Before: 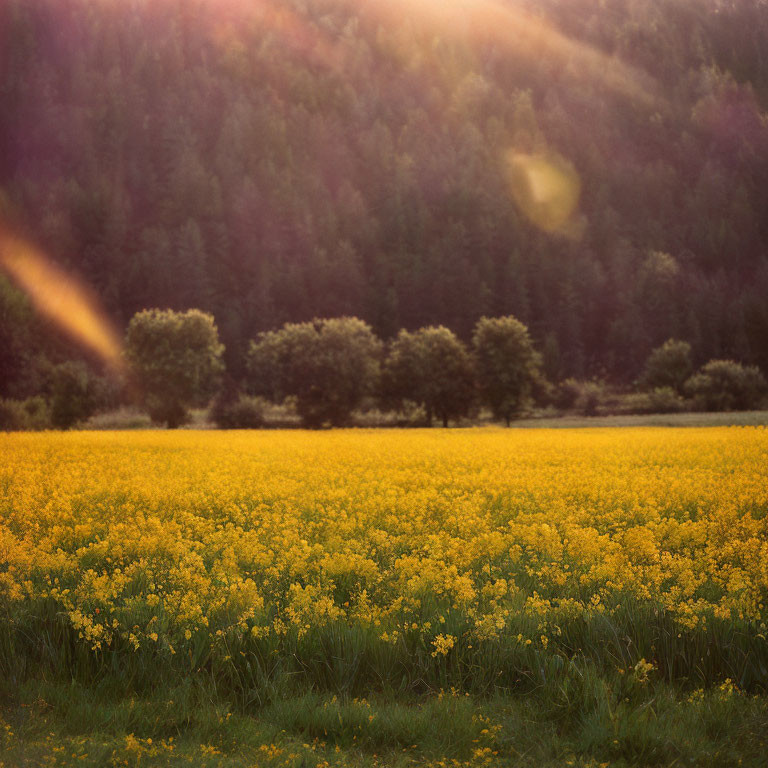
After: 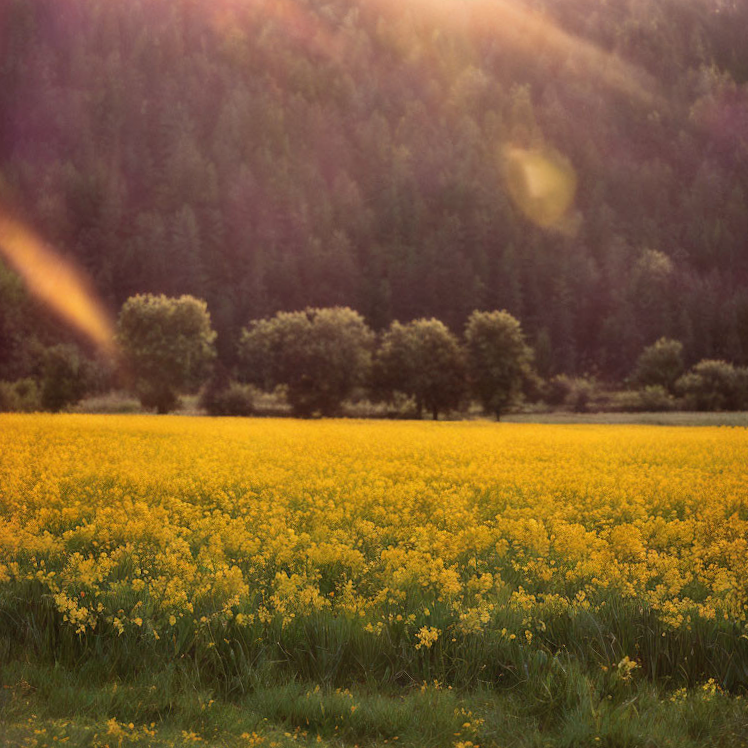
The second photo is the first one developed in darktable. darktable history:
crop and rotate: angle -1.5°
shadows and highlights: soften with gaussian
